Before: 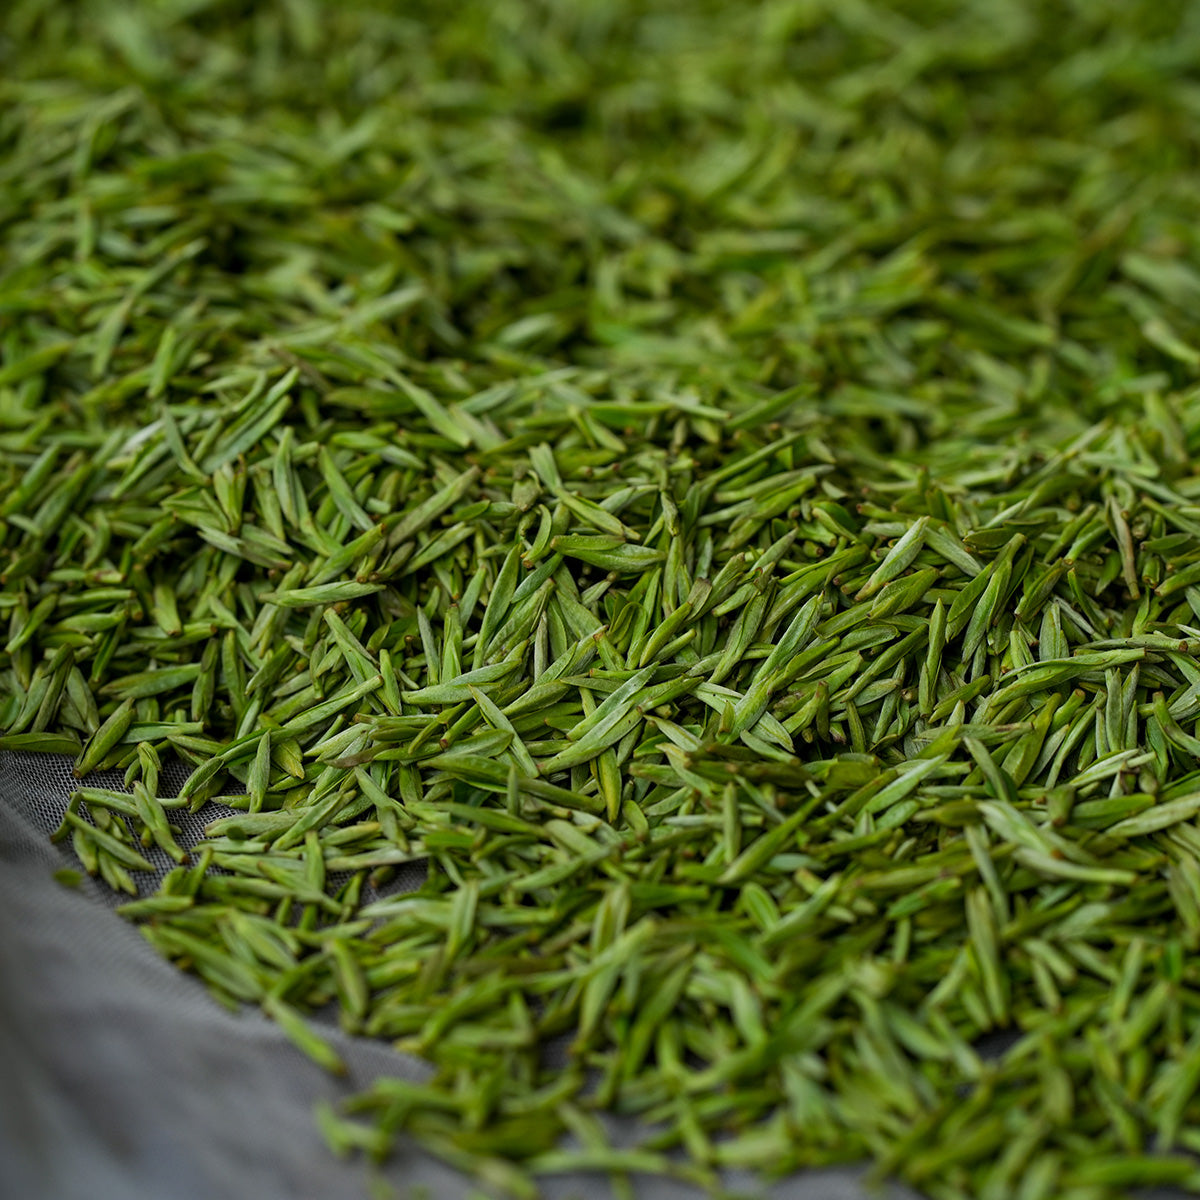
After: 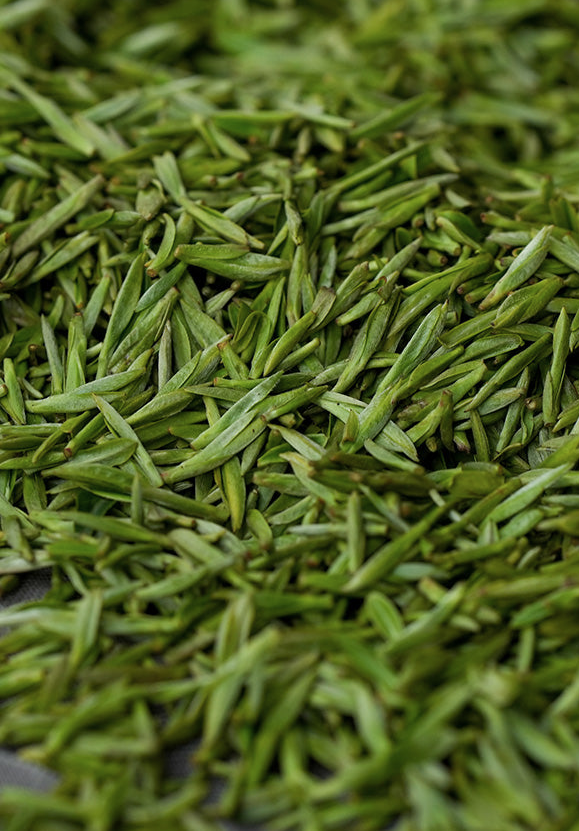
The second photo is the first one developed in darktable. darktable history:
crop: left 31.348%, top 24.264%, right 20.349%, bottom 6.469%
contrast brightness saturation: saturation -0.101
